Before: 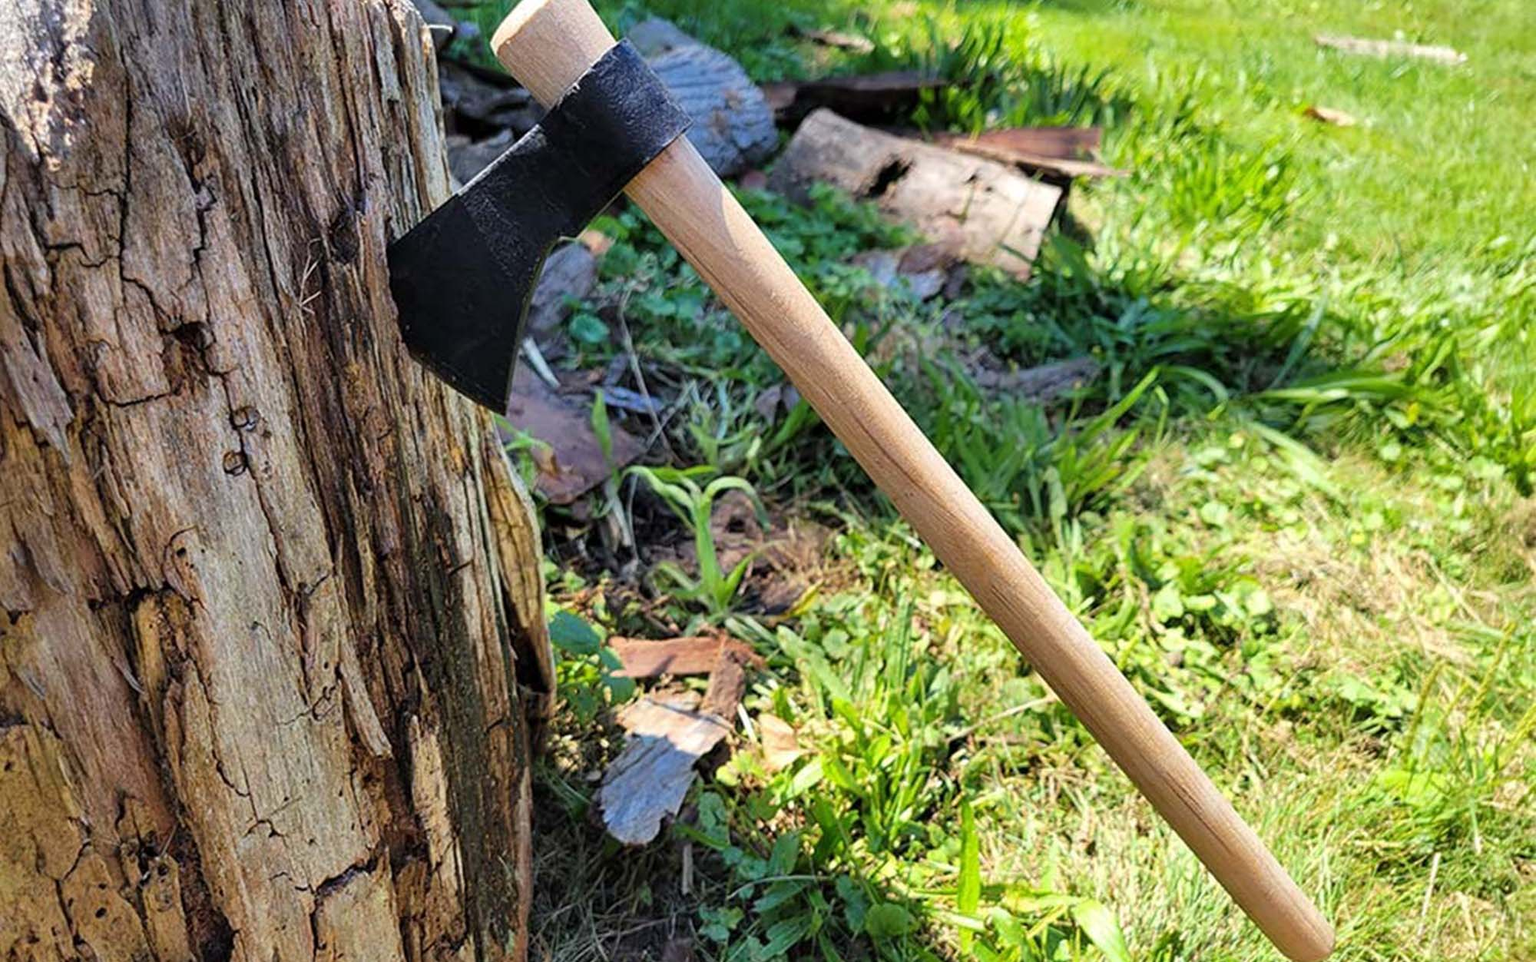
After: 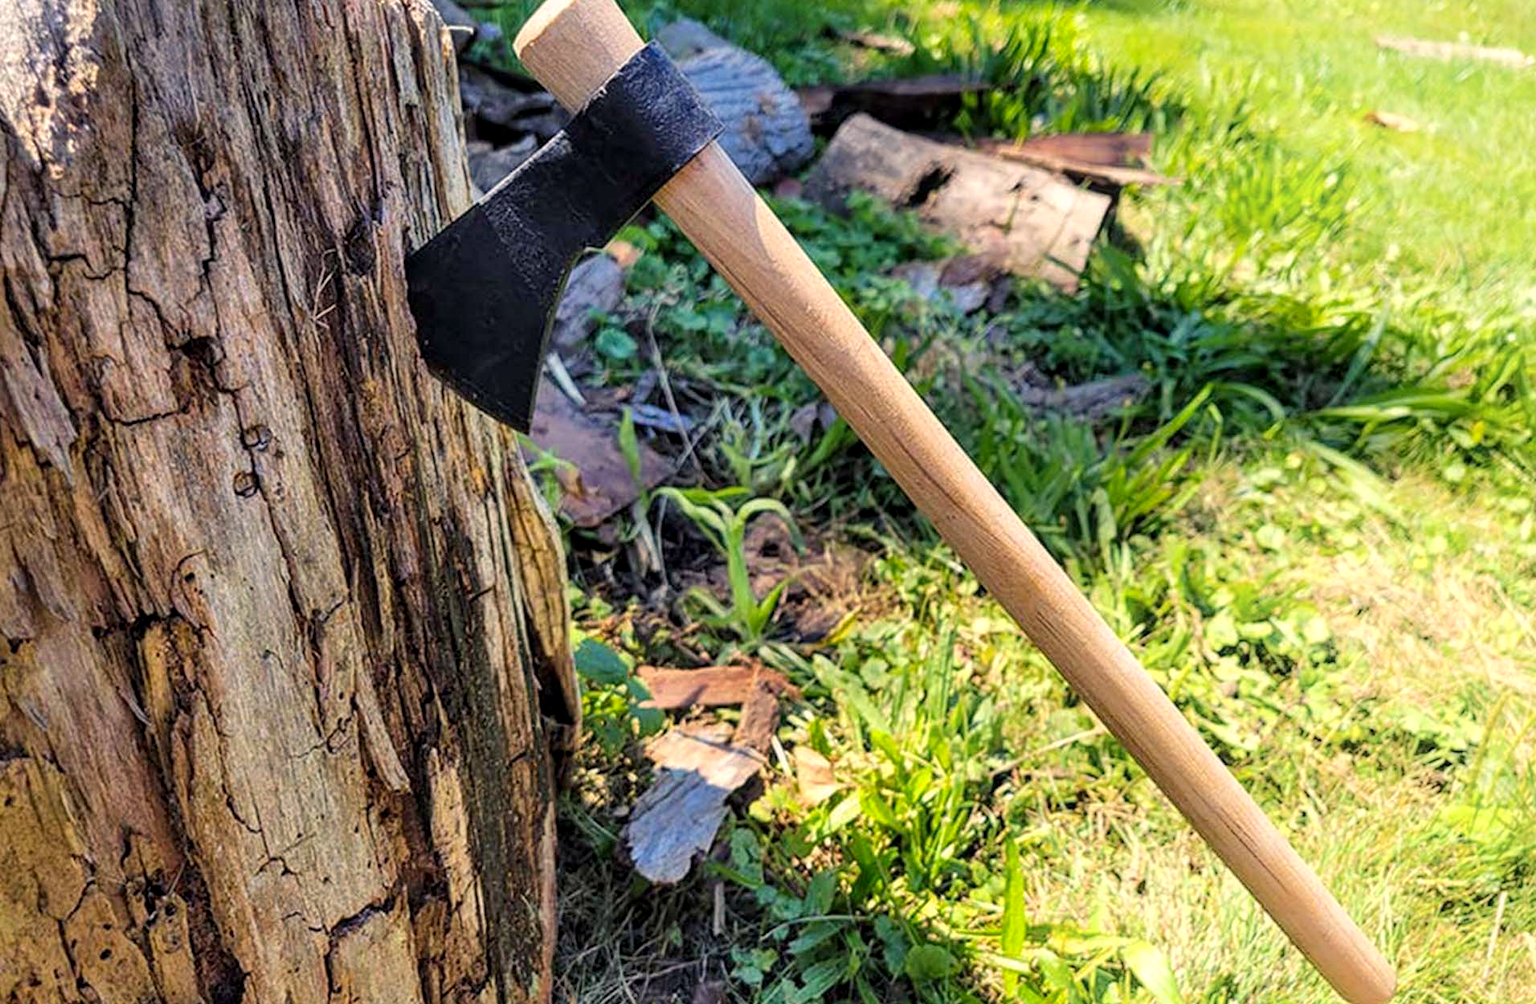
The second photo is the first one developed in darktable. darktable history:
local contrast: on, module defaults
color balance rgb: shadows lift › chroma 3.041%, shadows lift › hue 278.04°, highlights gain › chroma 2.895%, highlights gain › hue 61.92°, perceptual saturation grading › global saturation 0.269%, global vibrance 20%
shadows and highlights: highlights 70.49, soften with gaussian
crop: right 4.387%, bottom 0.019%
